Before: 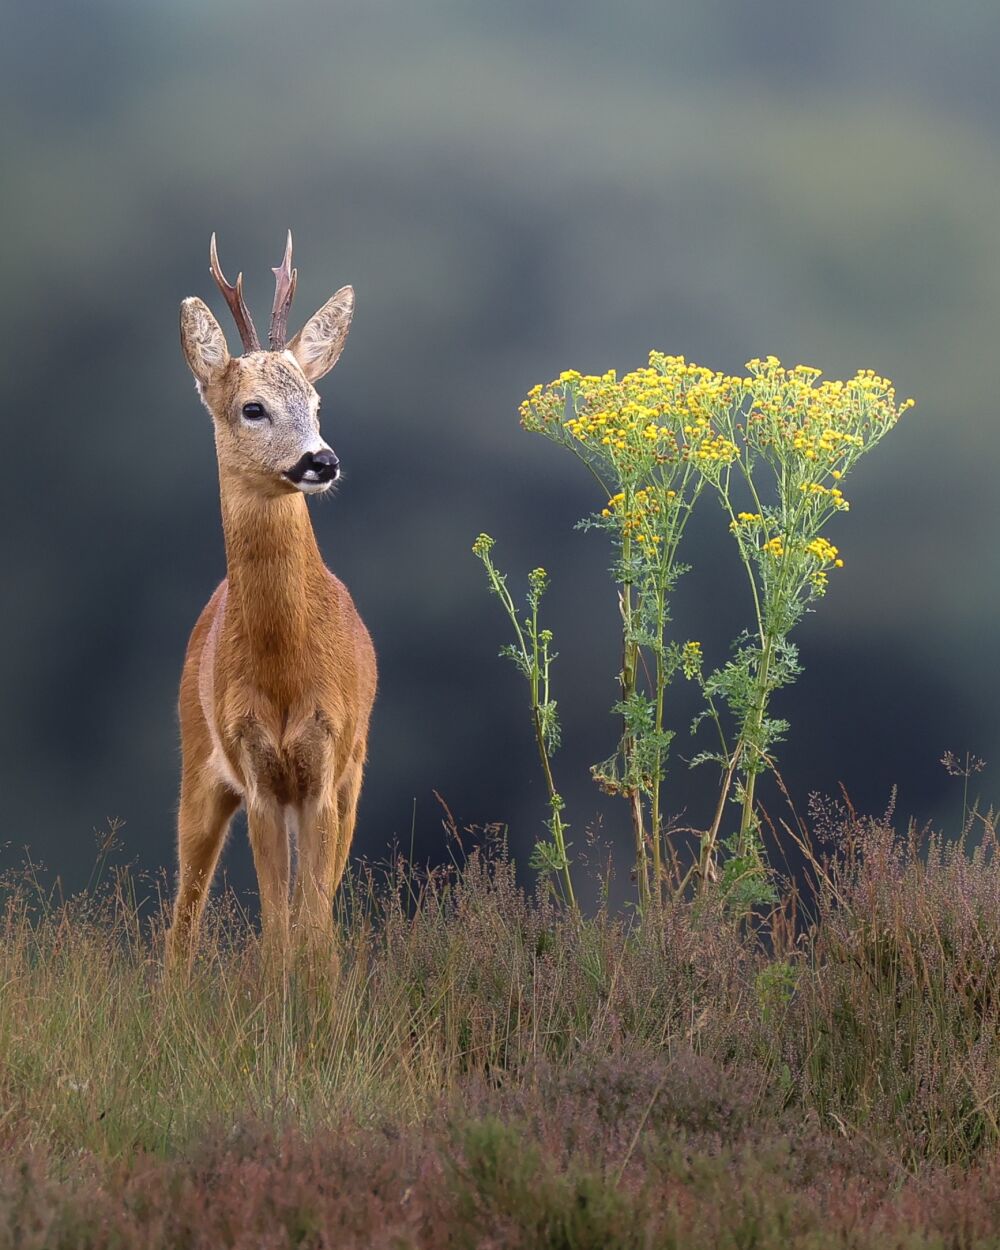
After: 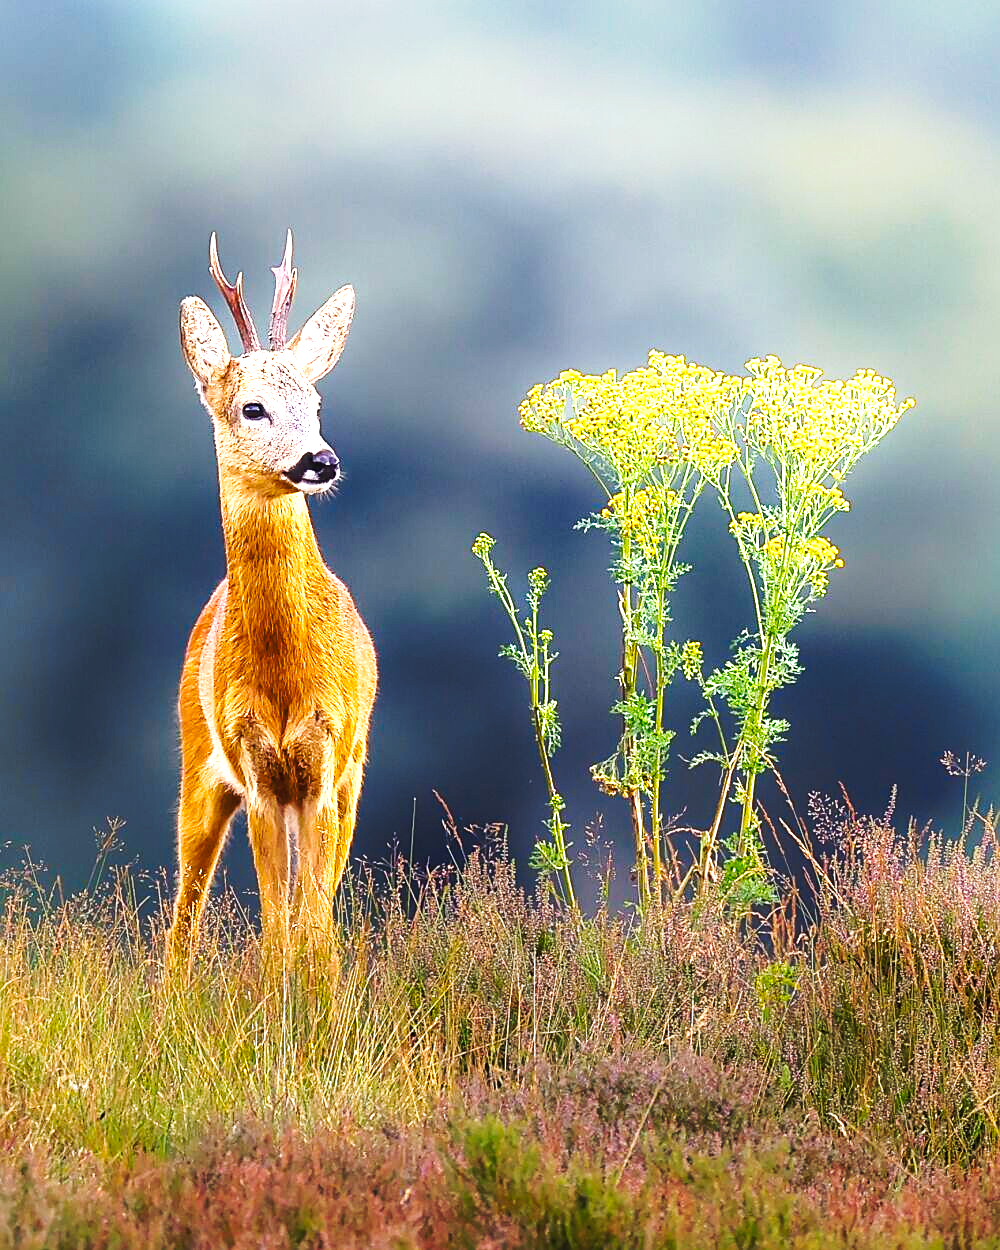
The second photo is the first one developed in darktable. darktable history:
sharpen: on, module defaults
shadows and highlights: radius 110.86, shadows 51.09, white point adjustment 9.16, highlights -4.17, highlights color adjustment 32.2%, soften with gaussian
tone curve: curves: ch0 [(0, 0) (0.003, 0.003) (0.011, 0.013) (0.025, 0.028) (0.044, 0.05) (0.069, 0.079) (0.1, 0.113) (0.136, 0.154) (0.177, 0.201) (0.224, 0.268) (0.277, 0.38) (0.335, 0.486) (0.399, 0.588) (0.468, 0.688) (0.543, 0.787) (0.623, 0.854) (0.709, 0.916) (0.801, 0.957) (0.898, 0.978) (1, 1)], preserve colors none
color balance rgb: linear chroma grading › global chroma 16.62%, perceptual saturation grading › highlights -8.63%, perceptual saturation grading › mid-tones 18.66%, perceptual saturation grading › shadows 28.49%, perceptual brilliance grading › highlights 14.22%, perceptual brilliance grading › shadows -18.96%, global vibrance 27.71%
contrast equalizer: y [[0.5, 0.488, 0.462, 0.461, 0.491, 0.5], [0.5 ×6], [0.5 ×6], [0 ×6], [0 ×6]]
